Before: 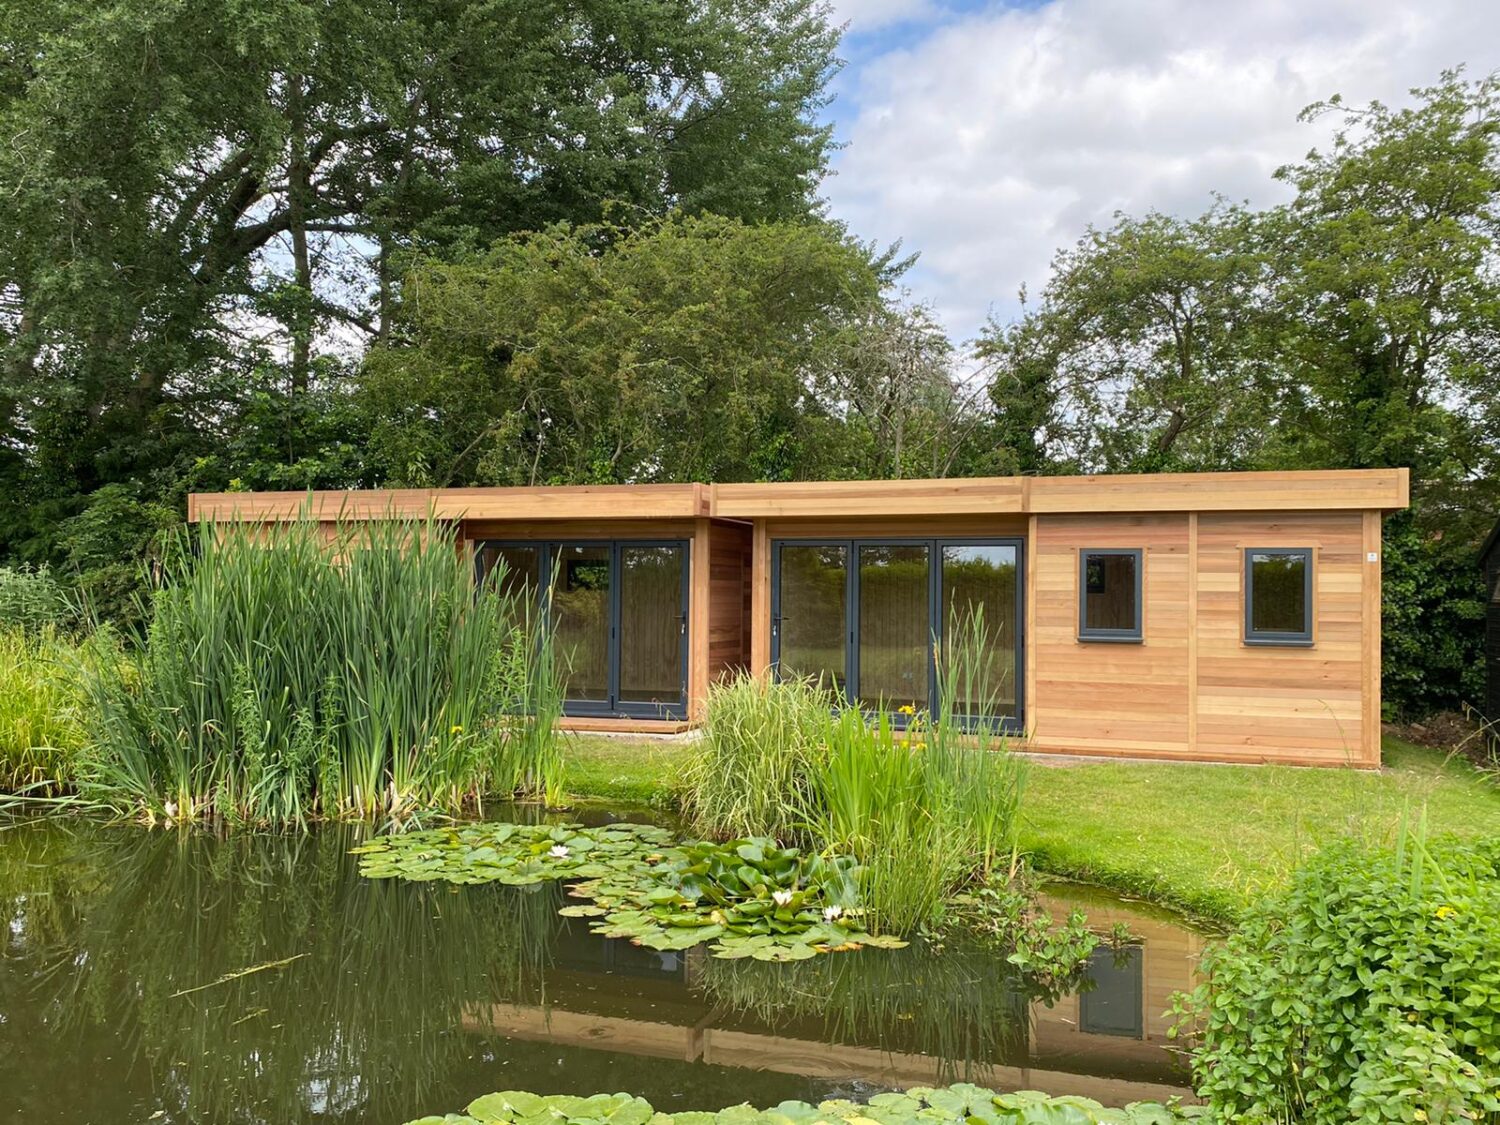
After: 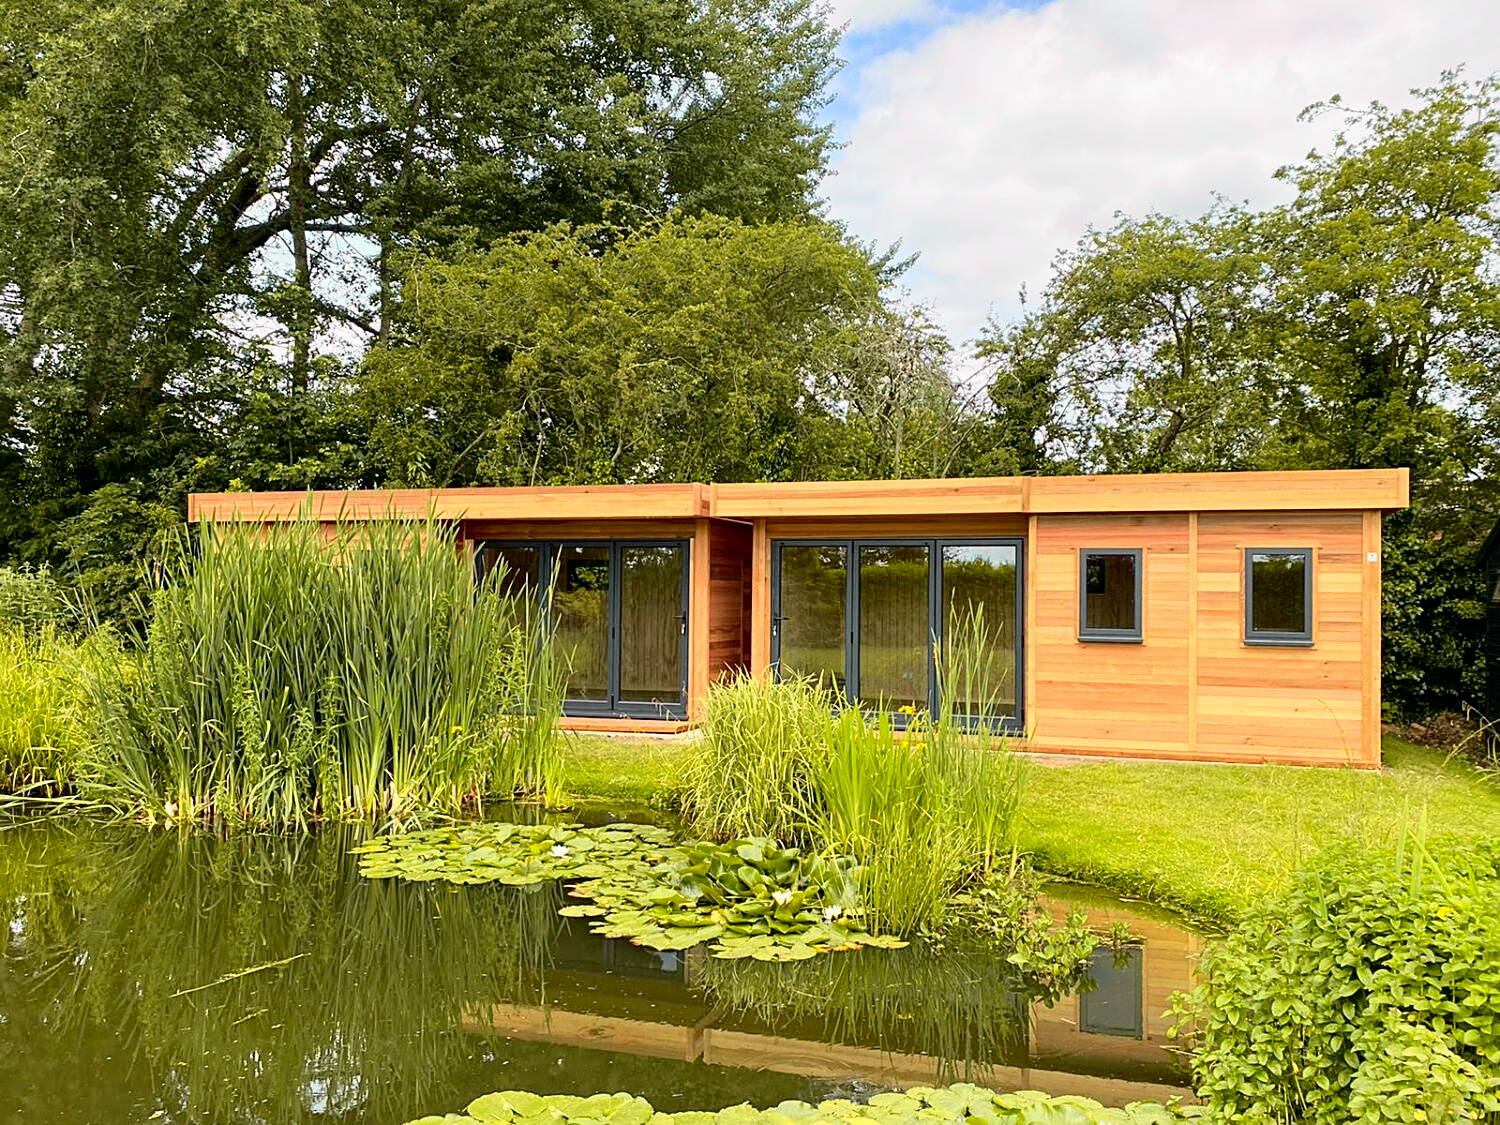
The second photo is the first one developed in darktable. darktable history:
sharpen: on, module defaults
tone curve: curves: ch0 [(0, 0) (0.062, 0.023) (0.168, 0.142) (0.359, 0.44) (0.469, 0.544) (0.634, 0.722) (0.839, 0.909) (0.998, 0.978)]; ch1 [(0, 0) (0.437, 0.453) (0.472, 0.47) (0.502, 0.504) (0.527, 0.546) (0.568, 0.619) (0.608, 0.665) (0.669, 0.748) (0.859, 0.899) (1, 1)]; ch2 [(0, 0) (0.33, 0.301) (0.421, 0.443) (0.473, 0.498) (0.509, 0.5) (0.535, 0.564) (0.575, 0.625) (0.608, 0.676) (1, 1)], color space Lab, independent channels, preserve colors none
